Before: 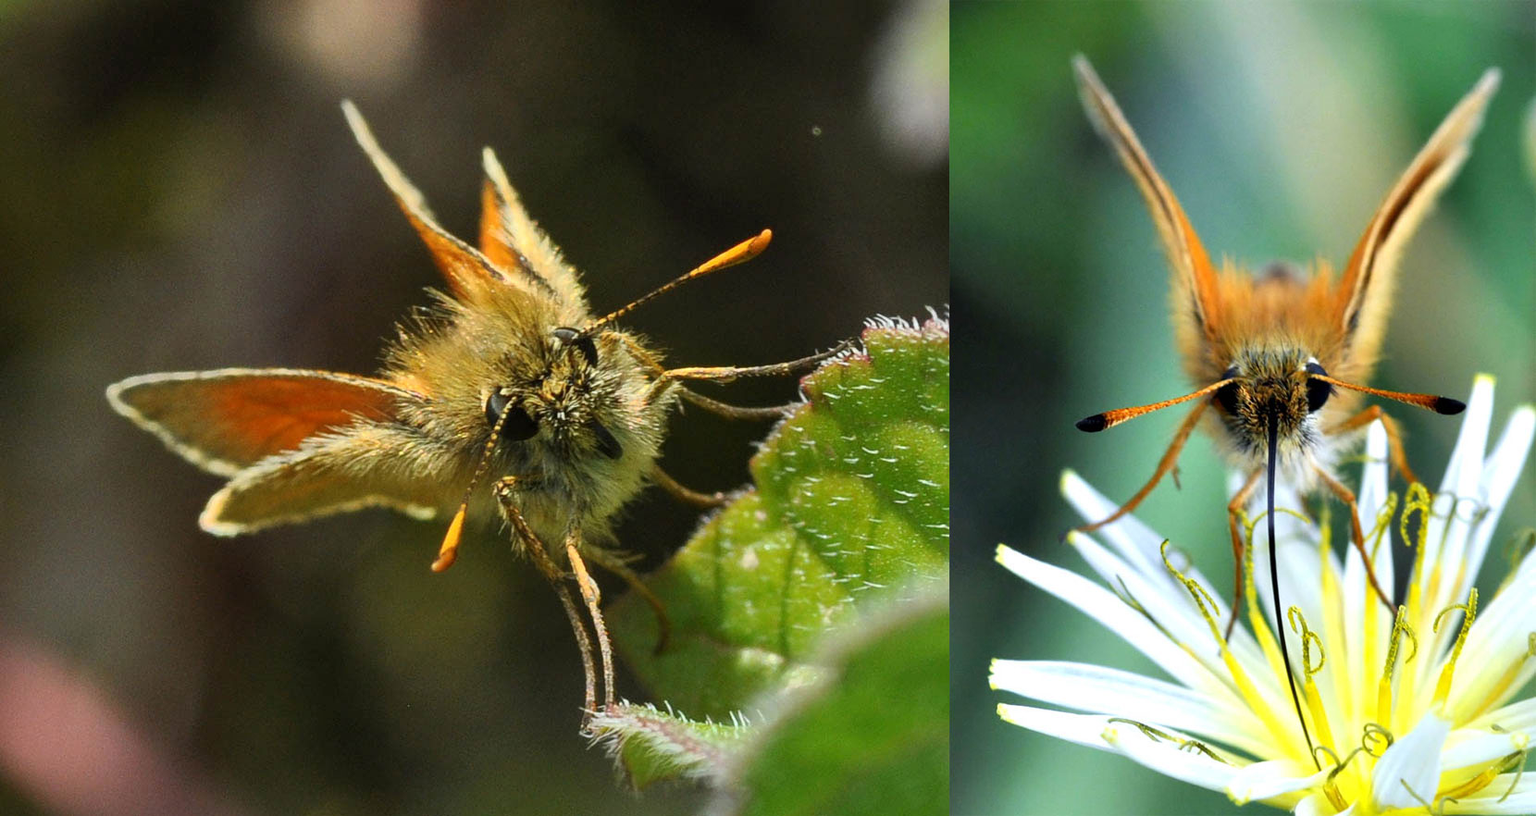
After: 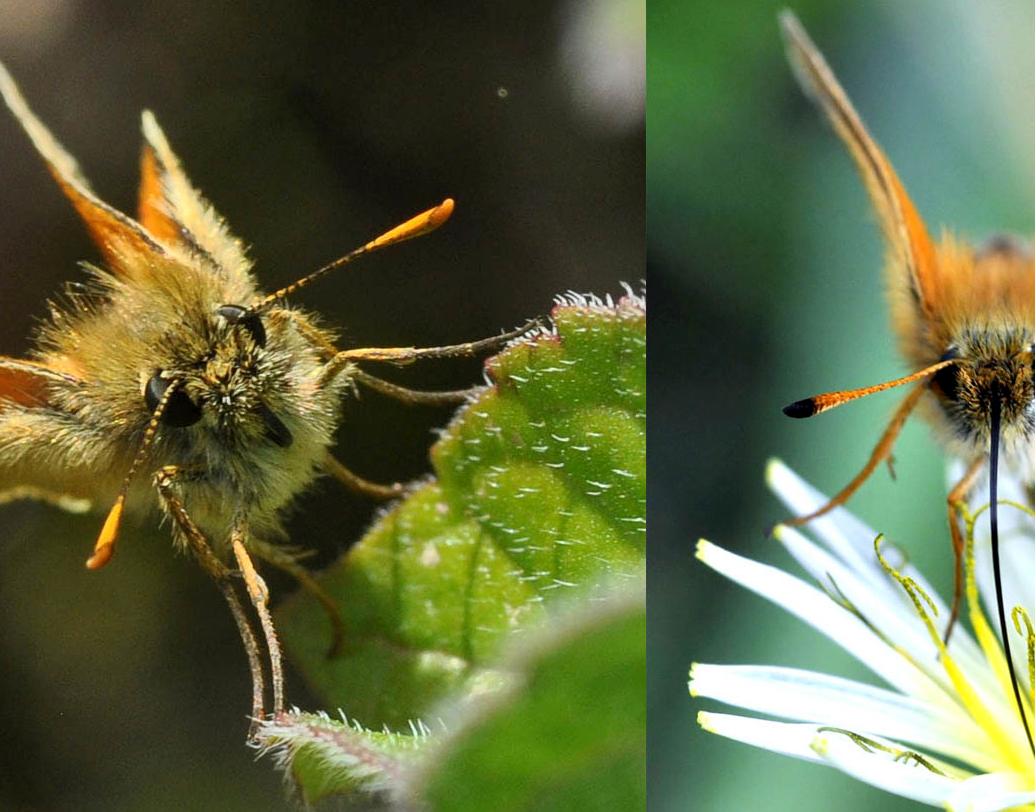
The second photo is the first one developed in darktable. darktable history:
crop and rotate: left 22.918%, top 5.629%, right 14.711%, bottom 2.247%
exposure: black level correction 0.001, compensate highlight preservation false
